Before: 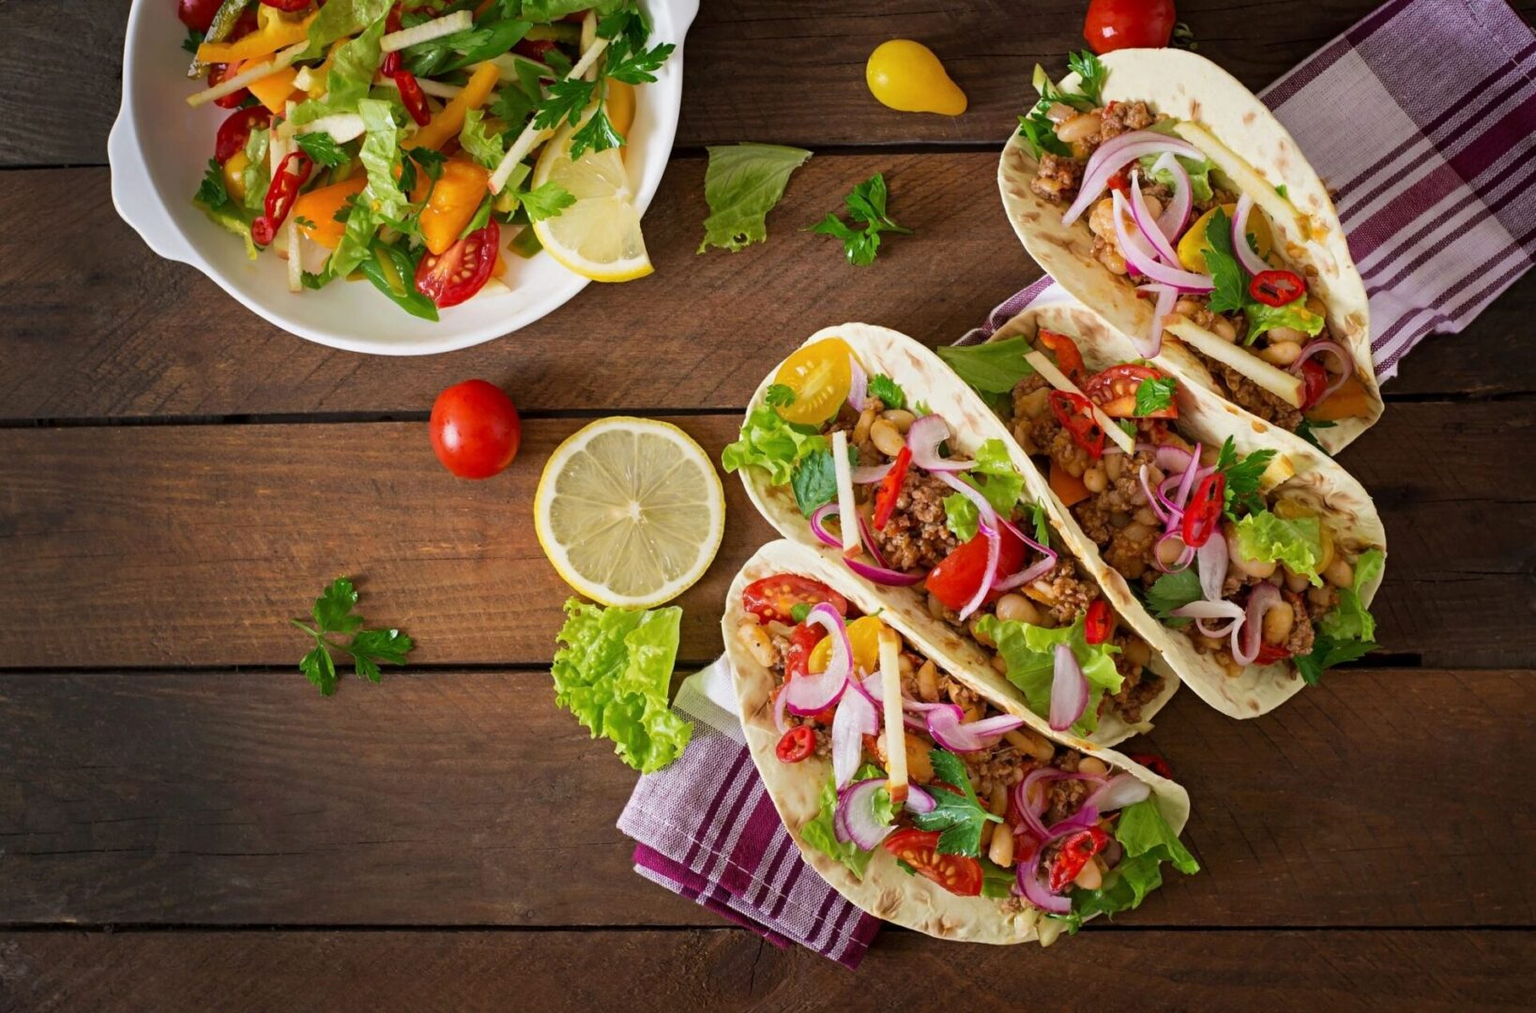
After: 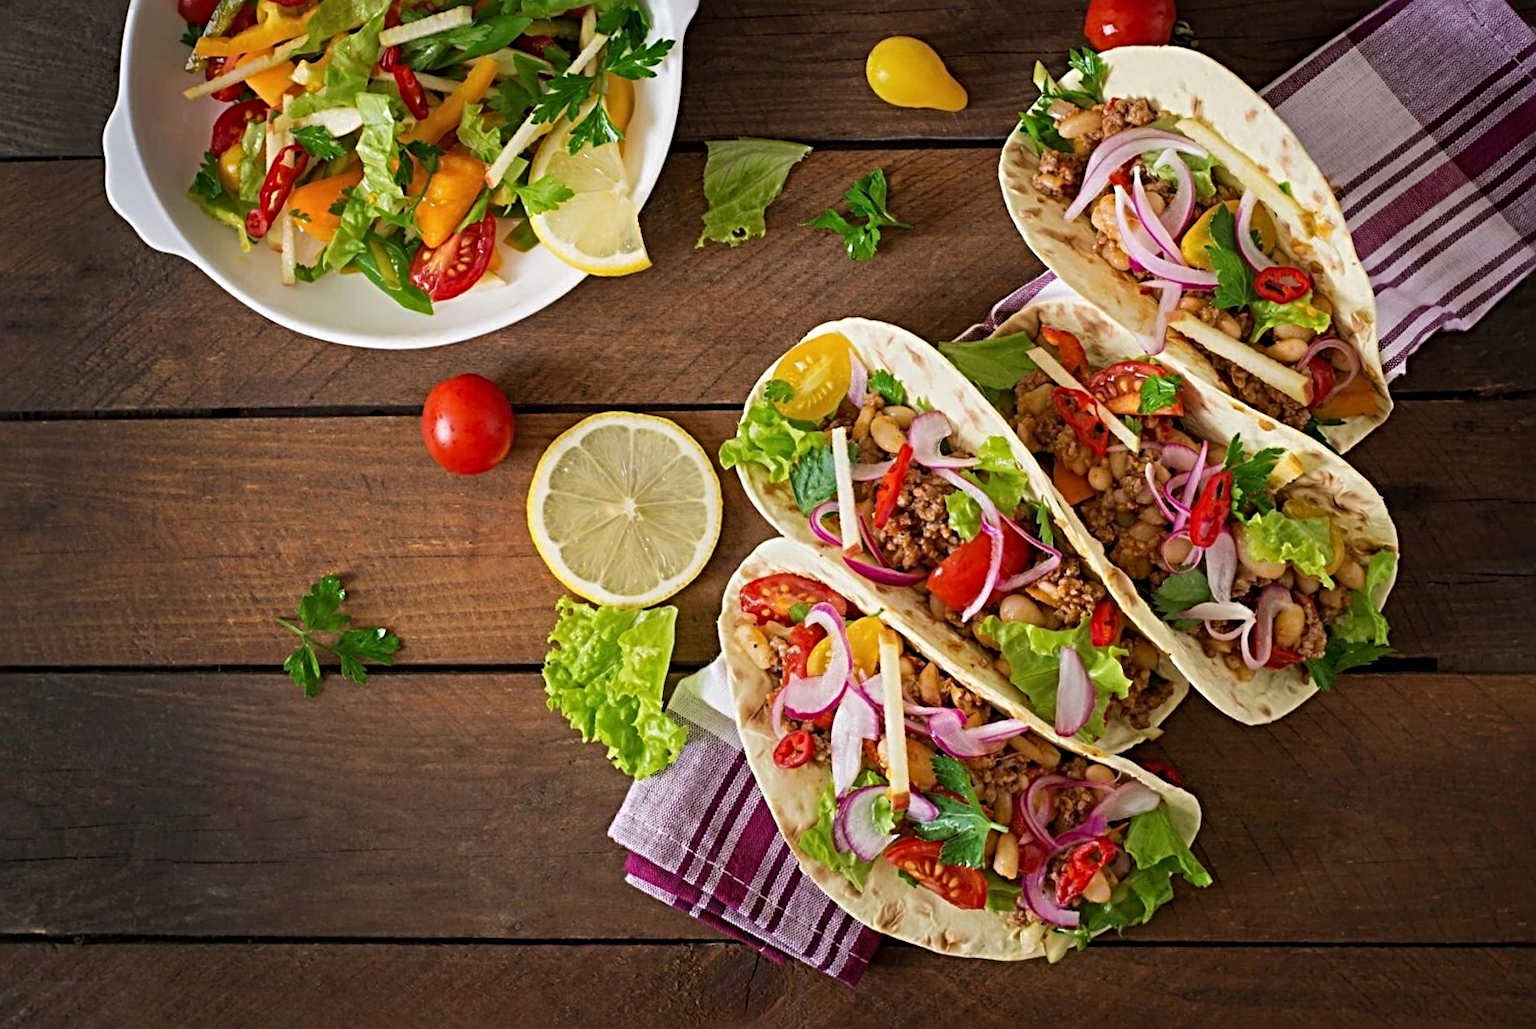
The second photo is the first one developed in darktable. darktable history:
sharpen: radius 4
rotate and perspective: rotation 0.226°, lens shift (vertical) -0.042, crop left 0.023, crop right 0.982, crop top 0.006, crop bottom 0.994
